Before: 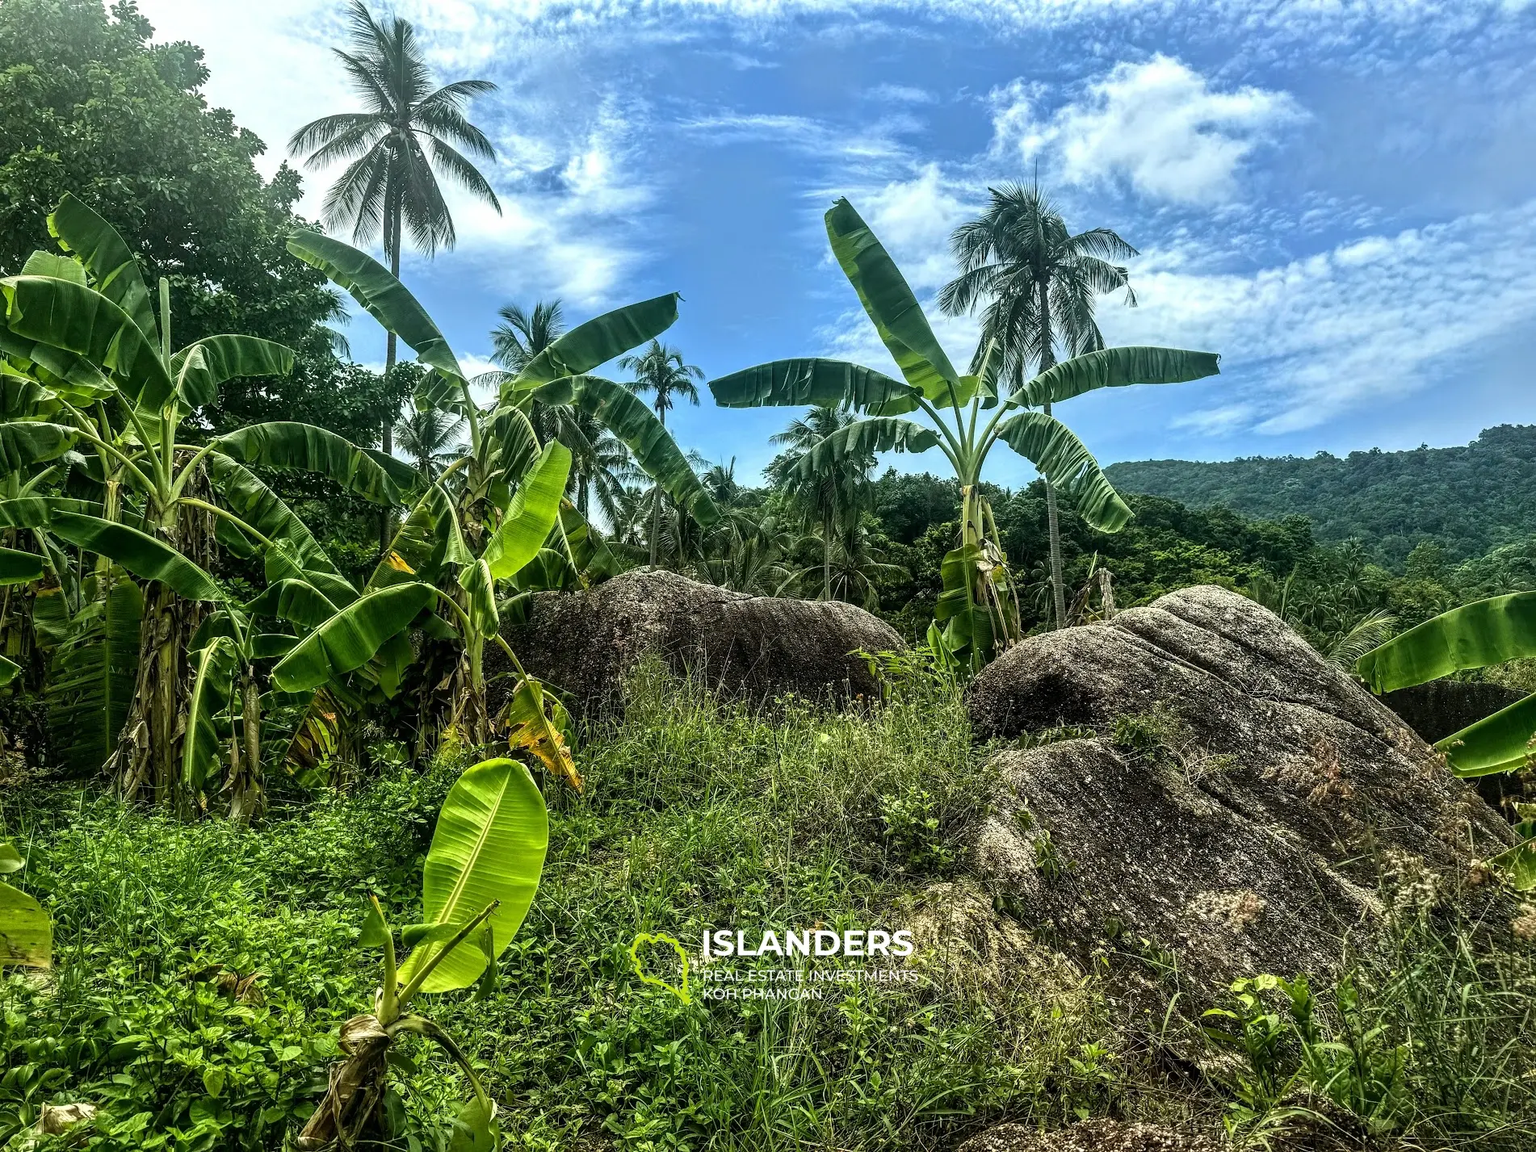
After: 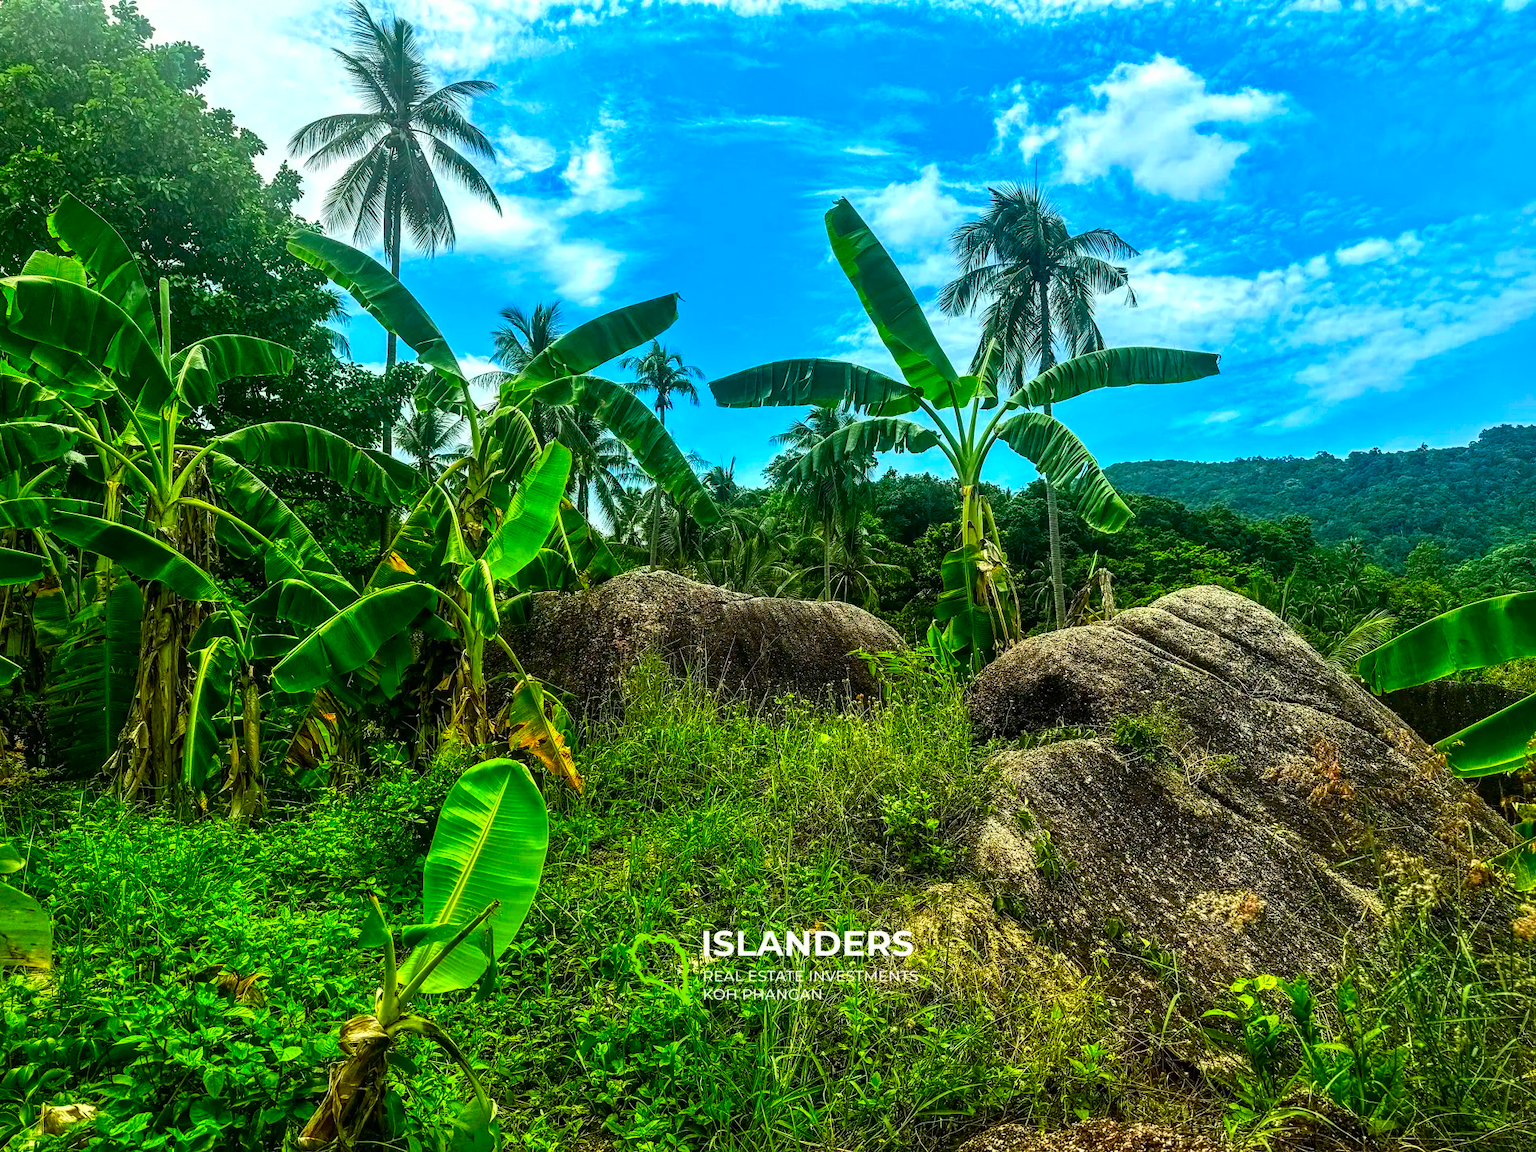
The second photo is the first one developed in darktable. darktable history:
color correction: highlights b* 0.059, saturation 2.18
